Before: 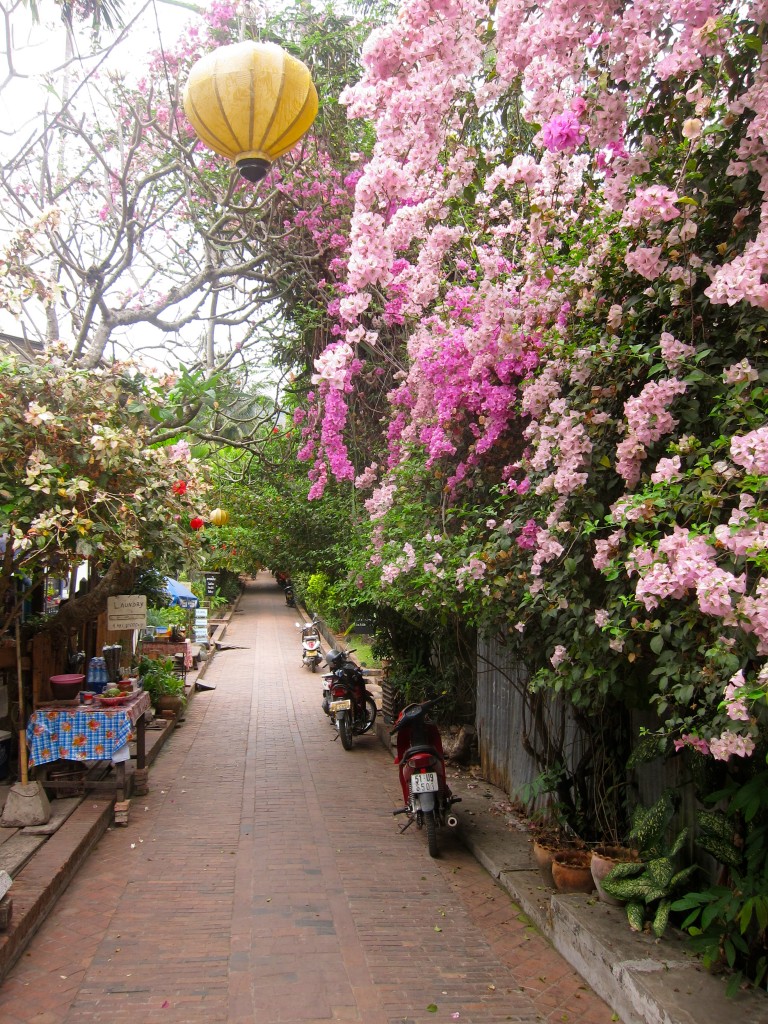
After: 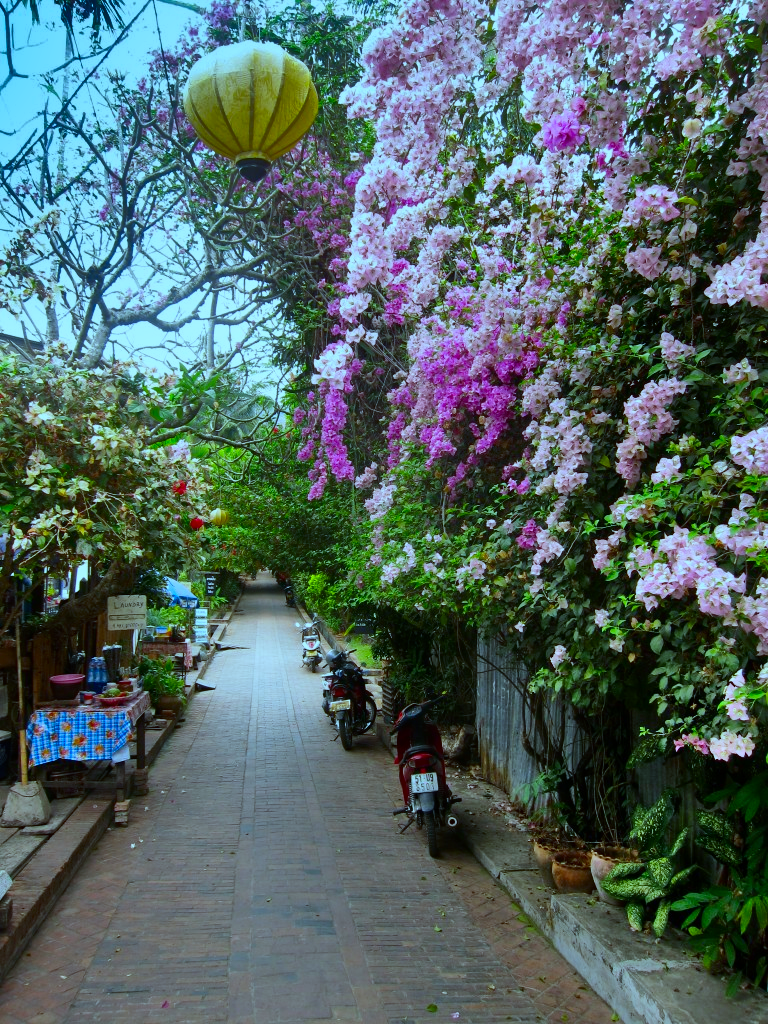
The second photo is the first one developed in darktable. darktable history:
shadows and highlights: shadows 68.42, highlights -76.84, soften with gaussian
white balance: red 0.734, green 0.954, blue 1.067
contrast brightness saturation: contrast 0.12, brightness -0.08, saturation 0.31
